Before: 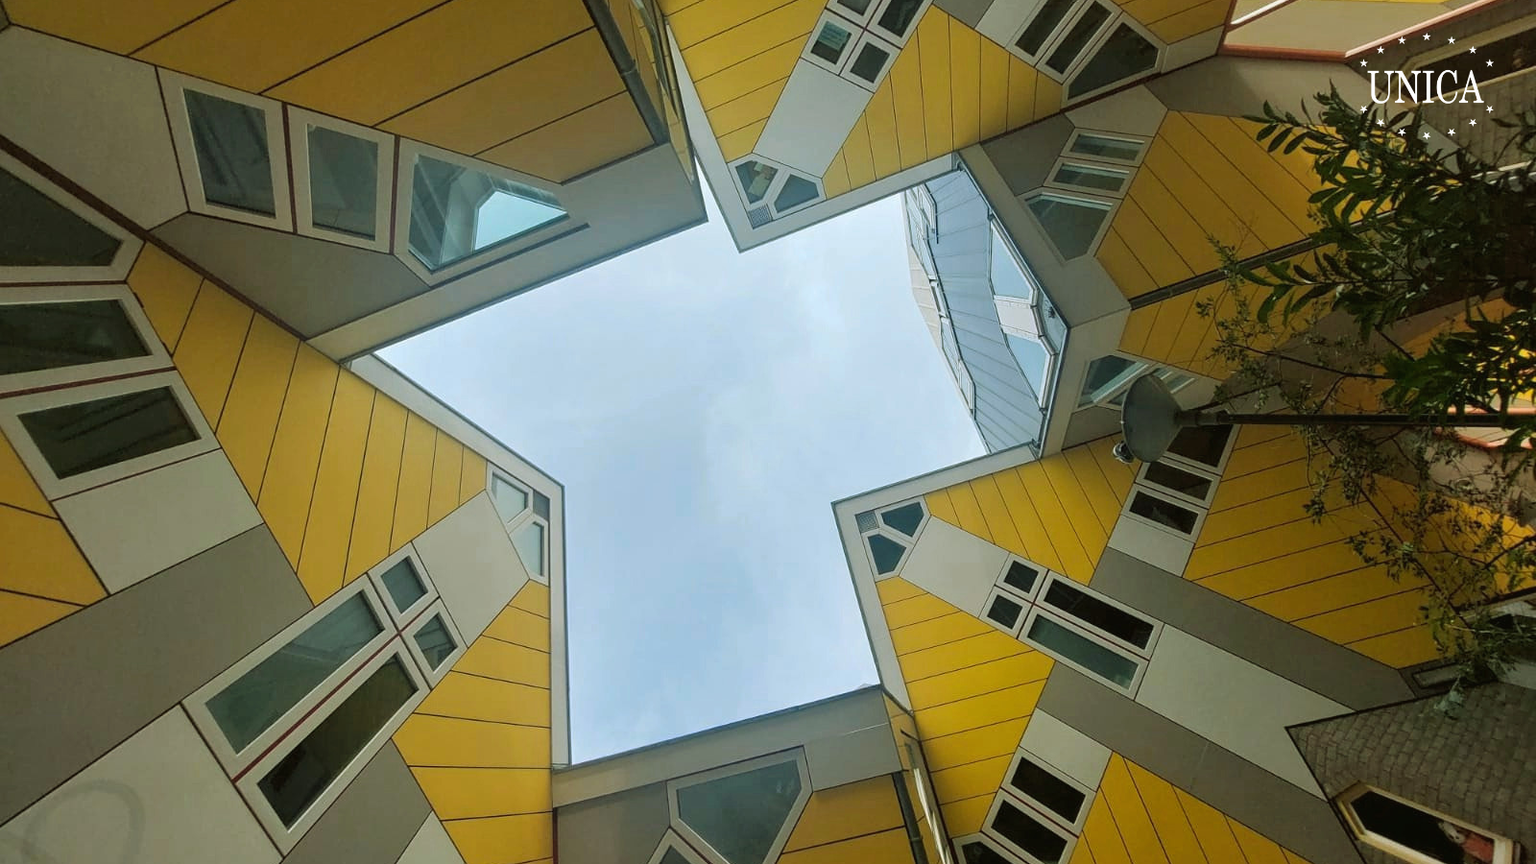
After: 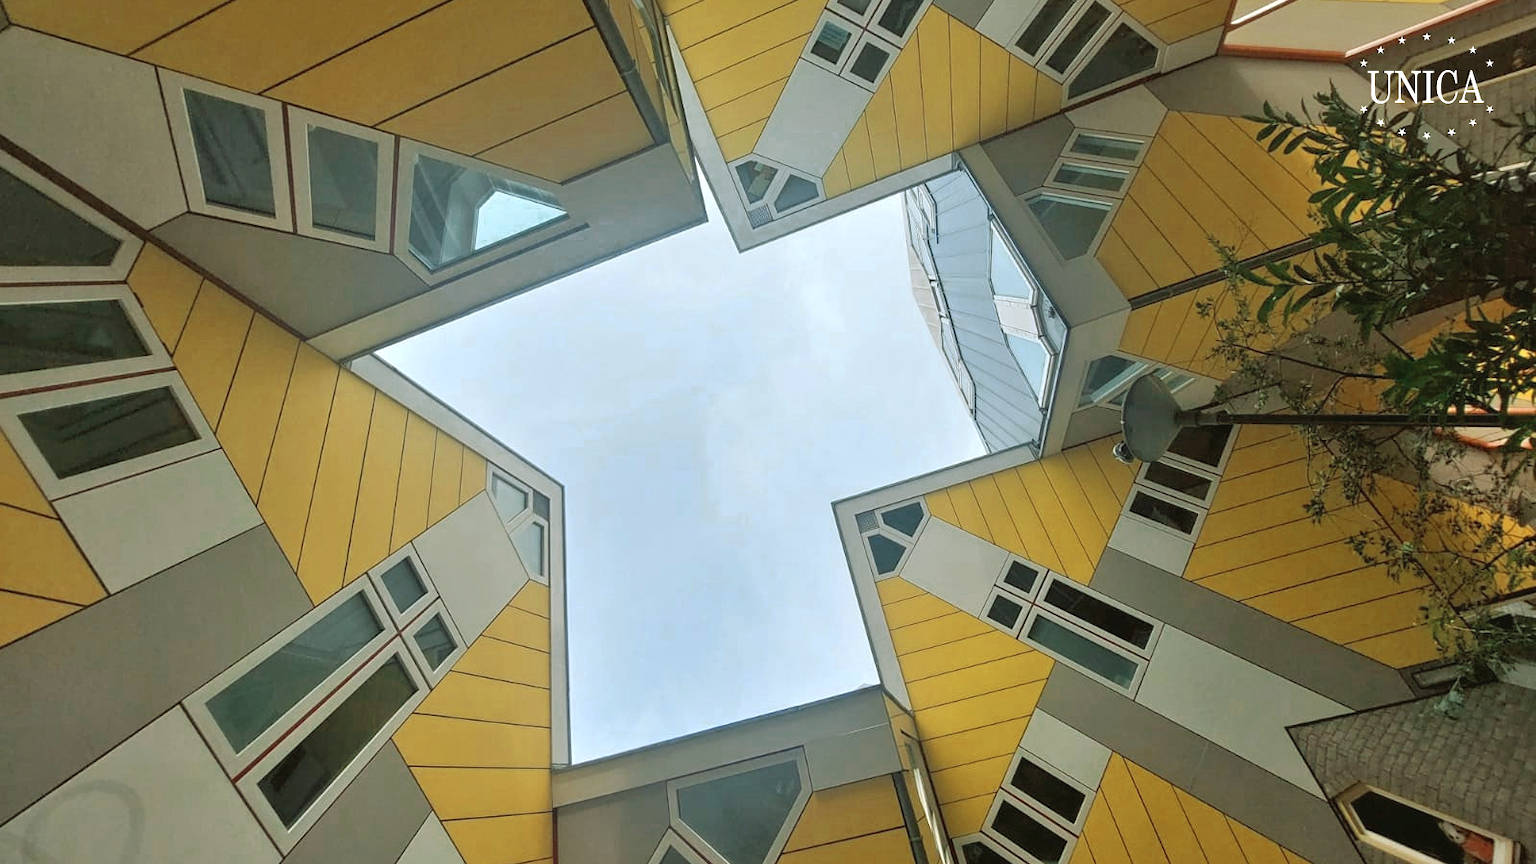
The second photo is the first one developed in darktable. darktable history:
tone equalizer: -8 EV 1 EV, -7 EV 1 EV, -6 EV 1 EV, -5 EV 1 EV, -4 EV 1 EV, -3 EV 0.75 EV, -2 EV 0.5 EV, -1 EV 0.25 EV
color zones: curves: ch0 [(0, 0.5) (0.125, 0.4) (0.25, 0.5) (0.375, 0.4) (0.5, 0.4) (0.625, 0.6) (0.75, 0.6) (0.875, 0.5)]; ch1 [(0, 0.4) (0.125, 0.5) (0.25, 0.4) (0.375, 0.4) (0.5, 0.4) (0.625, 0.4) (0.75, 0.5) (0.875, 0.4)]; ch2 [(0, 0.6) (0.125, 0.5) (0.25, 0.5) (0.375, 0.6) (0.5, 0.6) (0.625, 0.5) (0.75, 0.5) (0.875, 0.5)]
